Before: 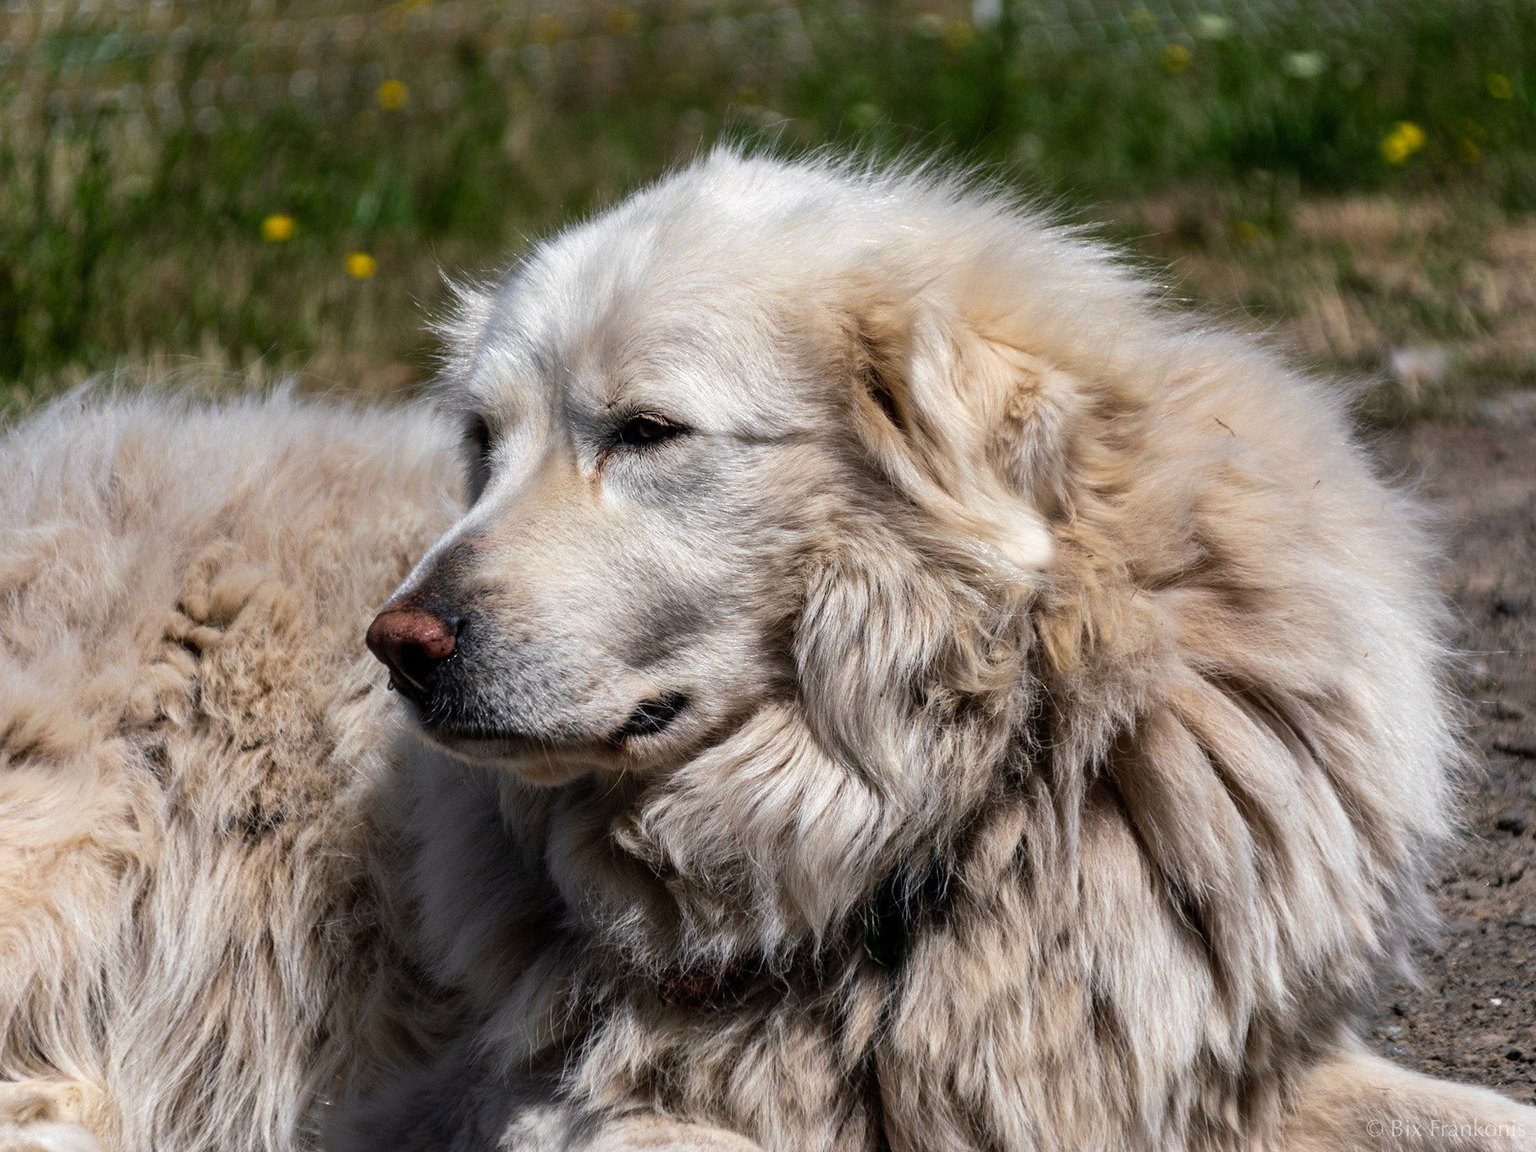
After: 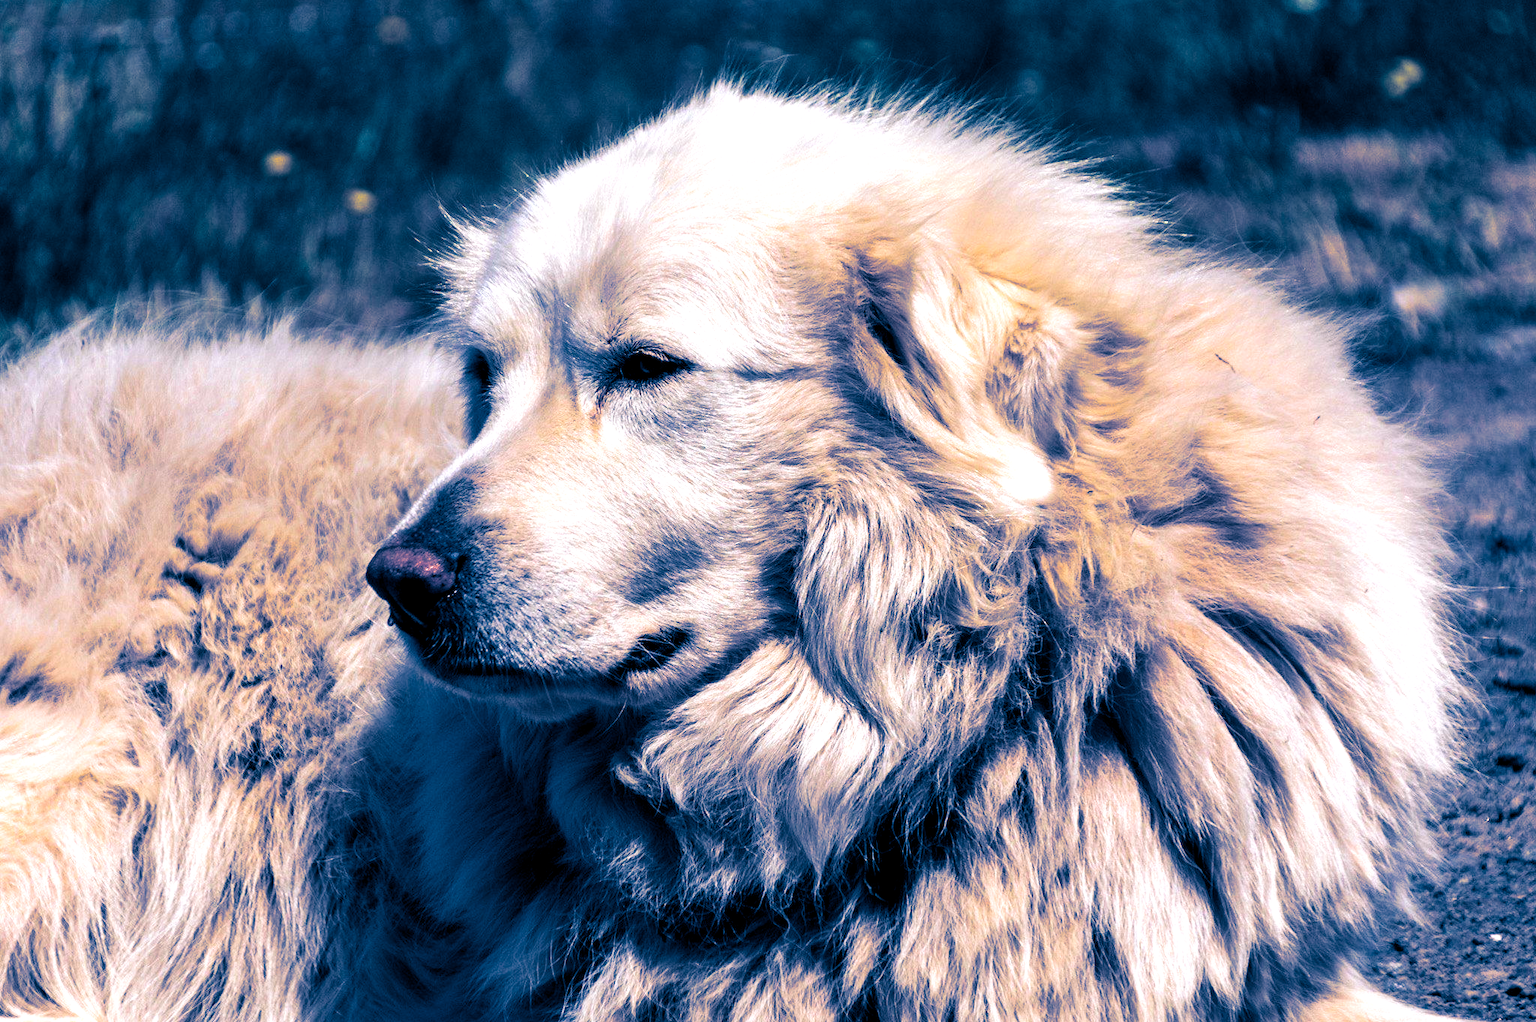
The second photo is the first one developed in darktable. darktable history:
crop and rotate: top 5.609%, bottom 5.609%
exposure: exposure 0.657 EV, compensate highlight preservation false
color balance rgb: shadows lift › chroma 2%, shadows lift › hue 217.2°, power › chroma 0.25%, power › hue 60°, highlights gain › chroma 1.5%, highlights gain › hue 309.6°, global offset › luminance -0.5%, perceptual saturation grading › global saturation 15%, global vibrance 20%
split-toning: shadows › hue 226.8°, shadows › saturation 1, highlights › saturation 0, balance -61.41
